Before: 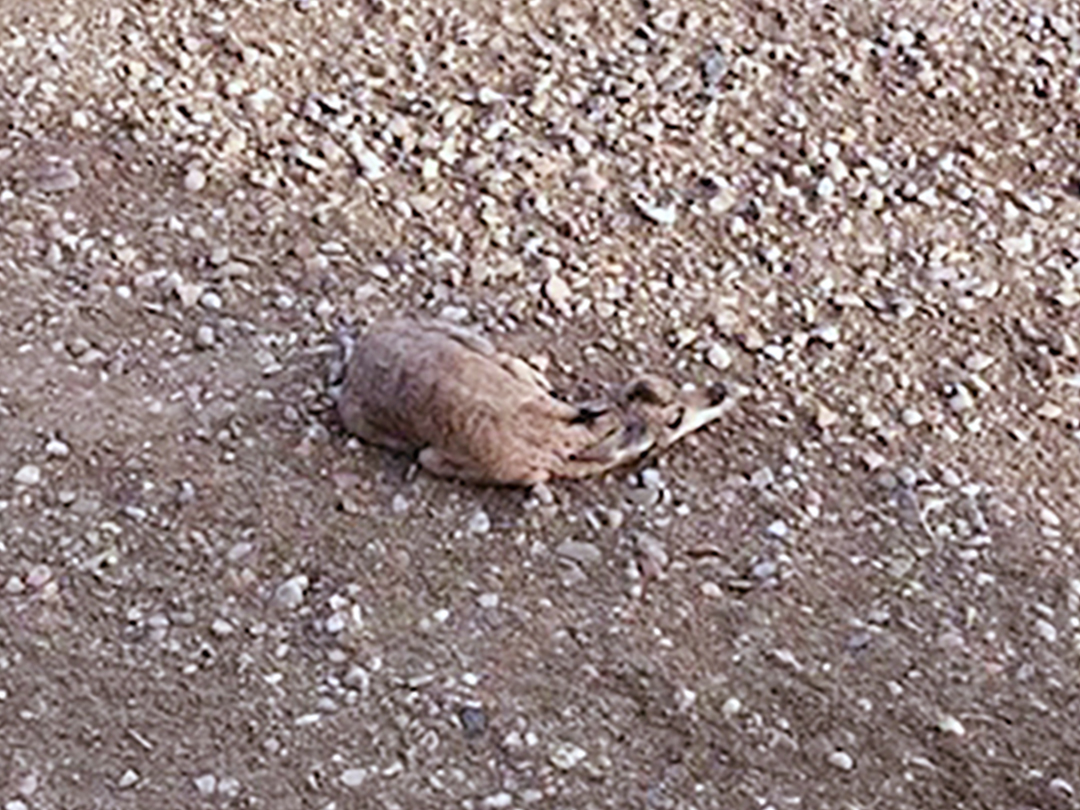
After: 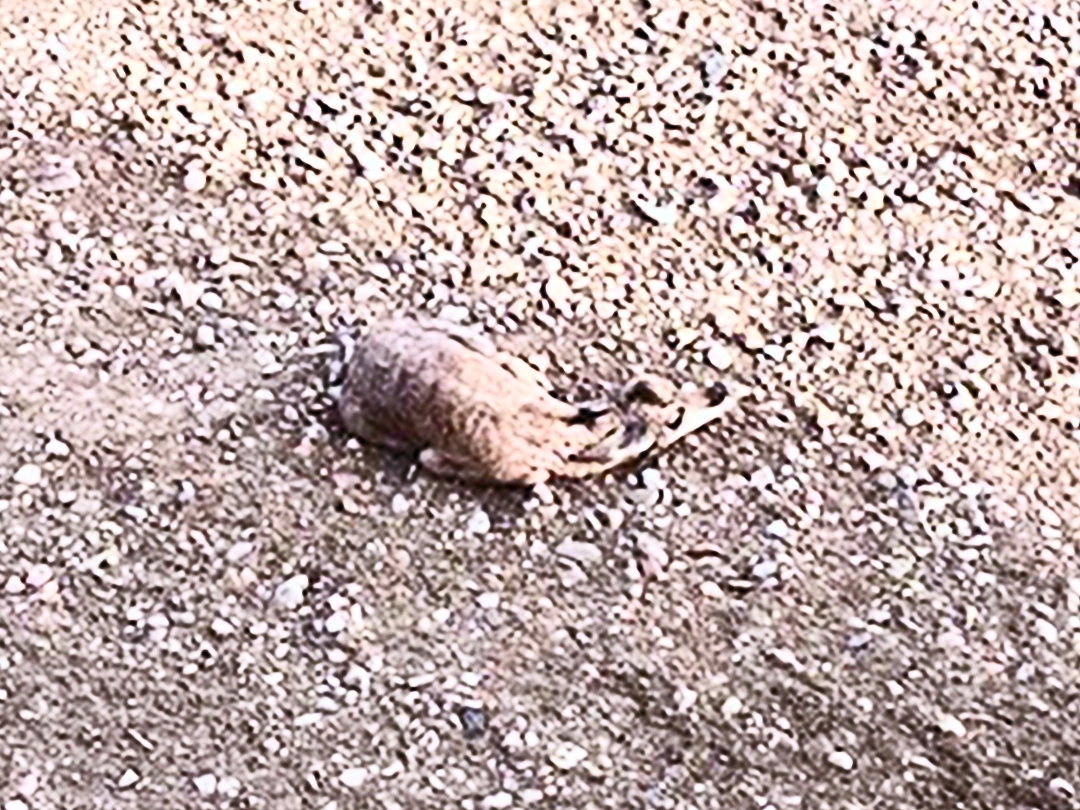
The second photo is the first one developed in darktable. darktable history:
contrast brightness saturation: contrast 0.626, brightness 0.343, saturation 0.138
